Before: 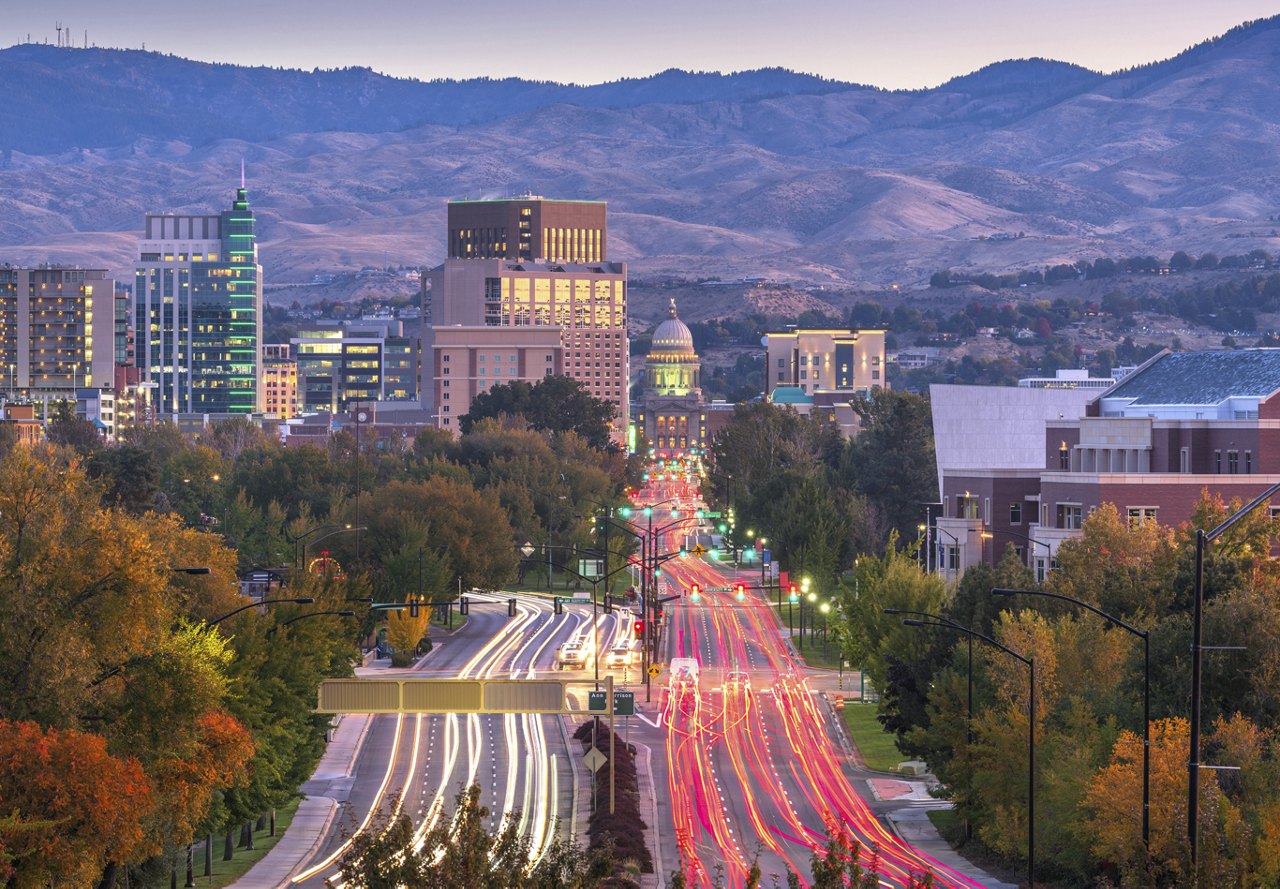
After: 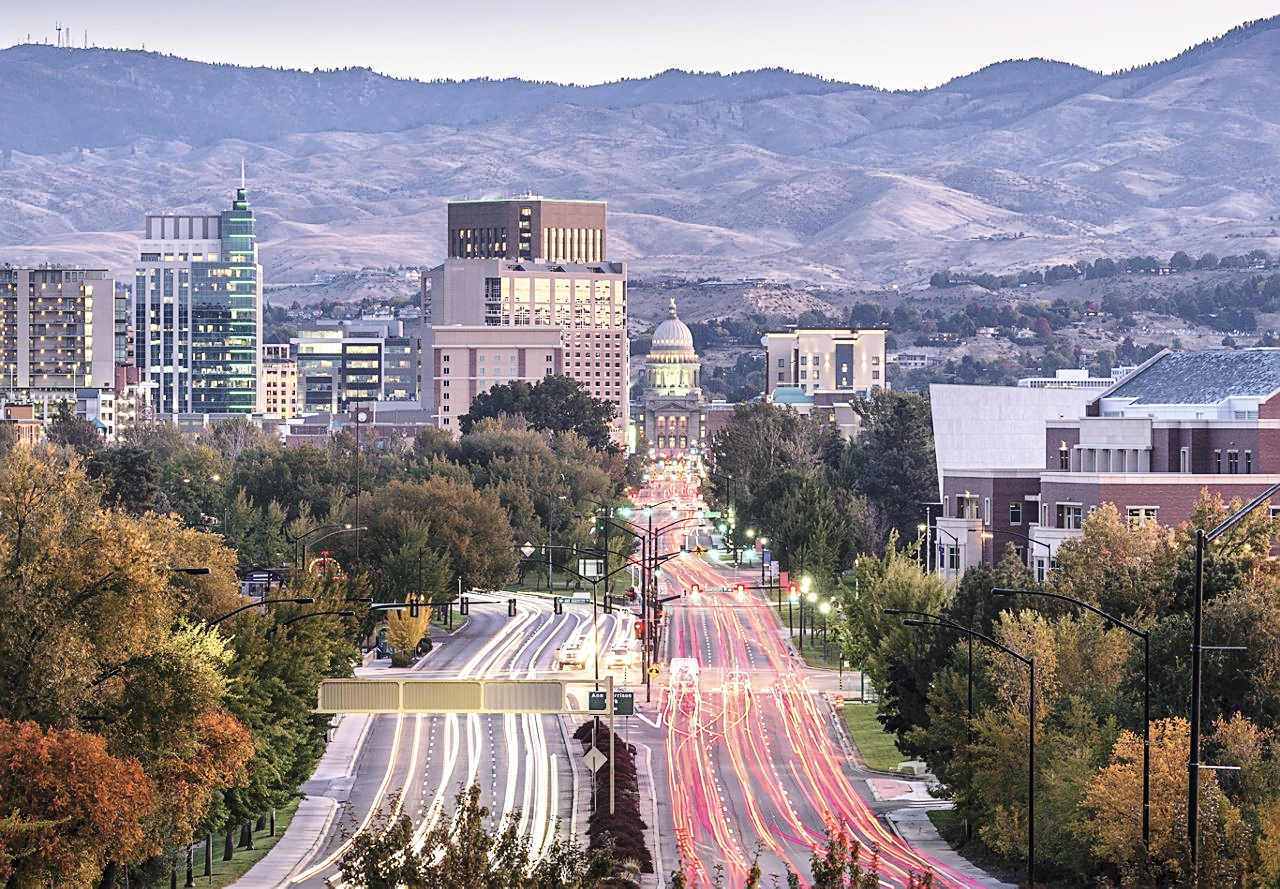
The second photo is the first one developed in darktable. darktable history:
base curve: curves: ch0 [(0, 0) (0.028, 0.03) (0.121, 0.232) (0.46, 0.748) (0.859, 0.968) (1, 1)], preserve colors none
sharpen: on, module defaults
contrast brightness saturation: contrast 0.096, saturation -0.371
